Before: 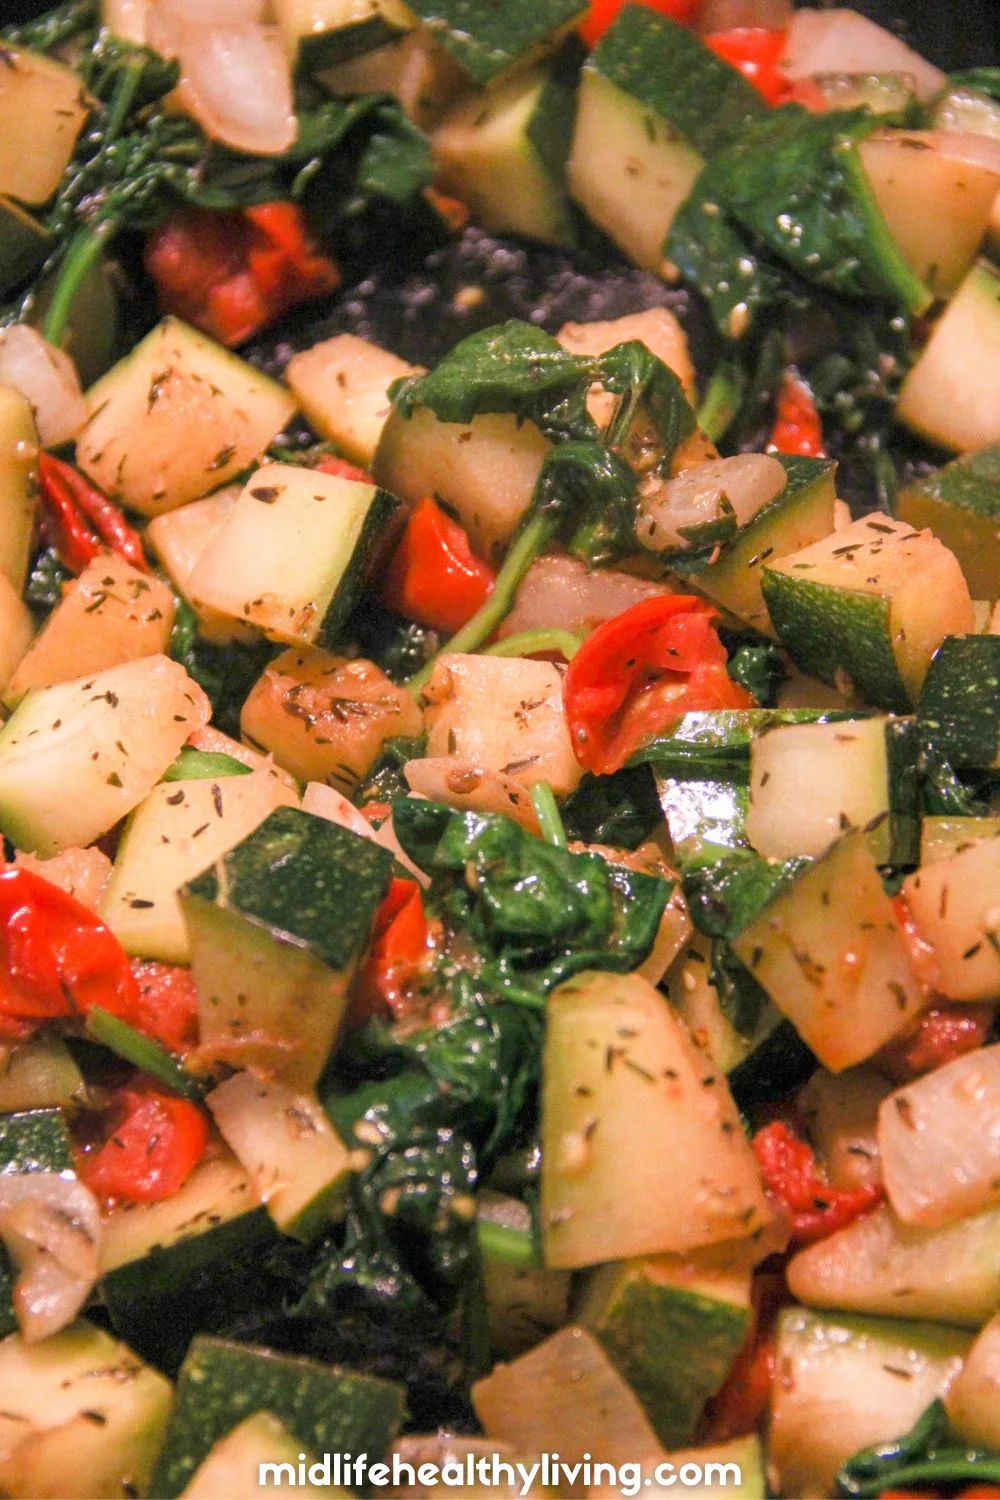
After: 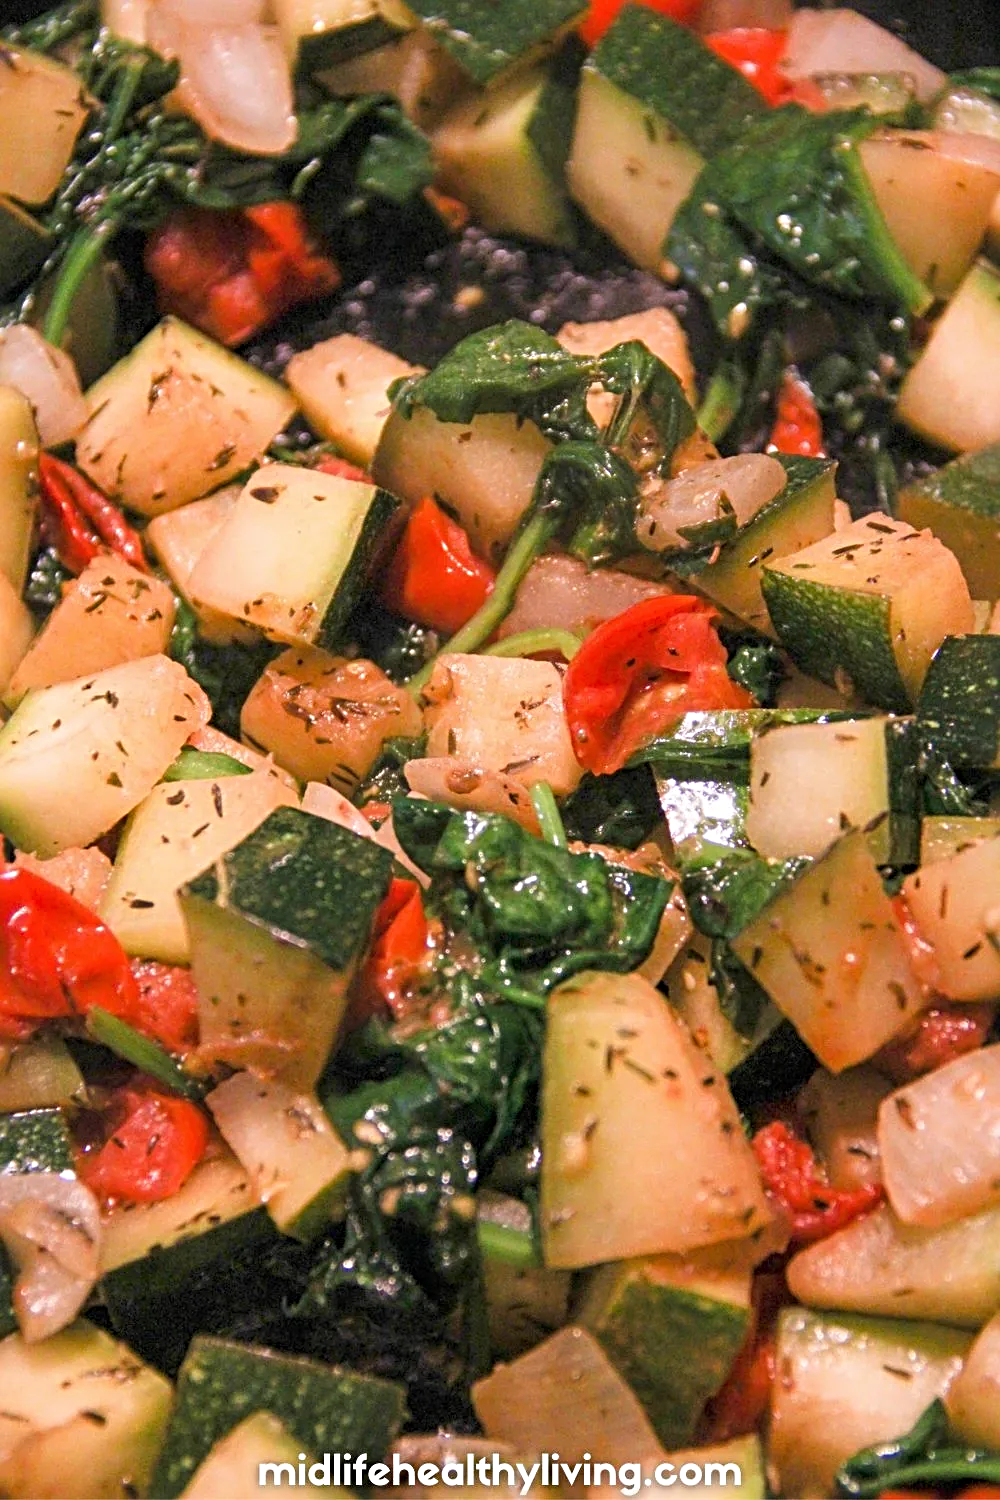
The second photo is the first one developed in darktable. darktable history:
sharpen: radius 4
rotate and perspective: automatic cropping off
